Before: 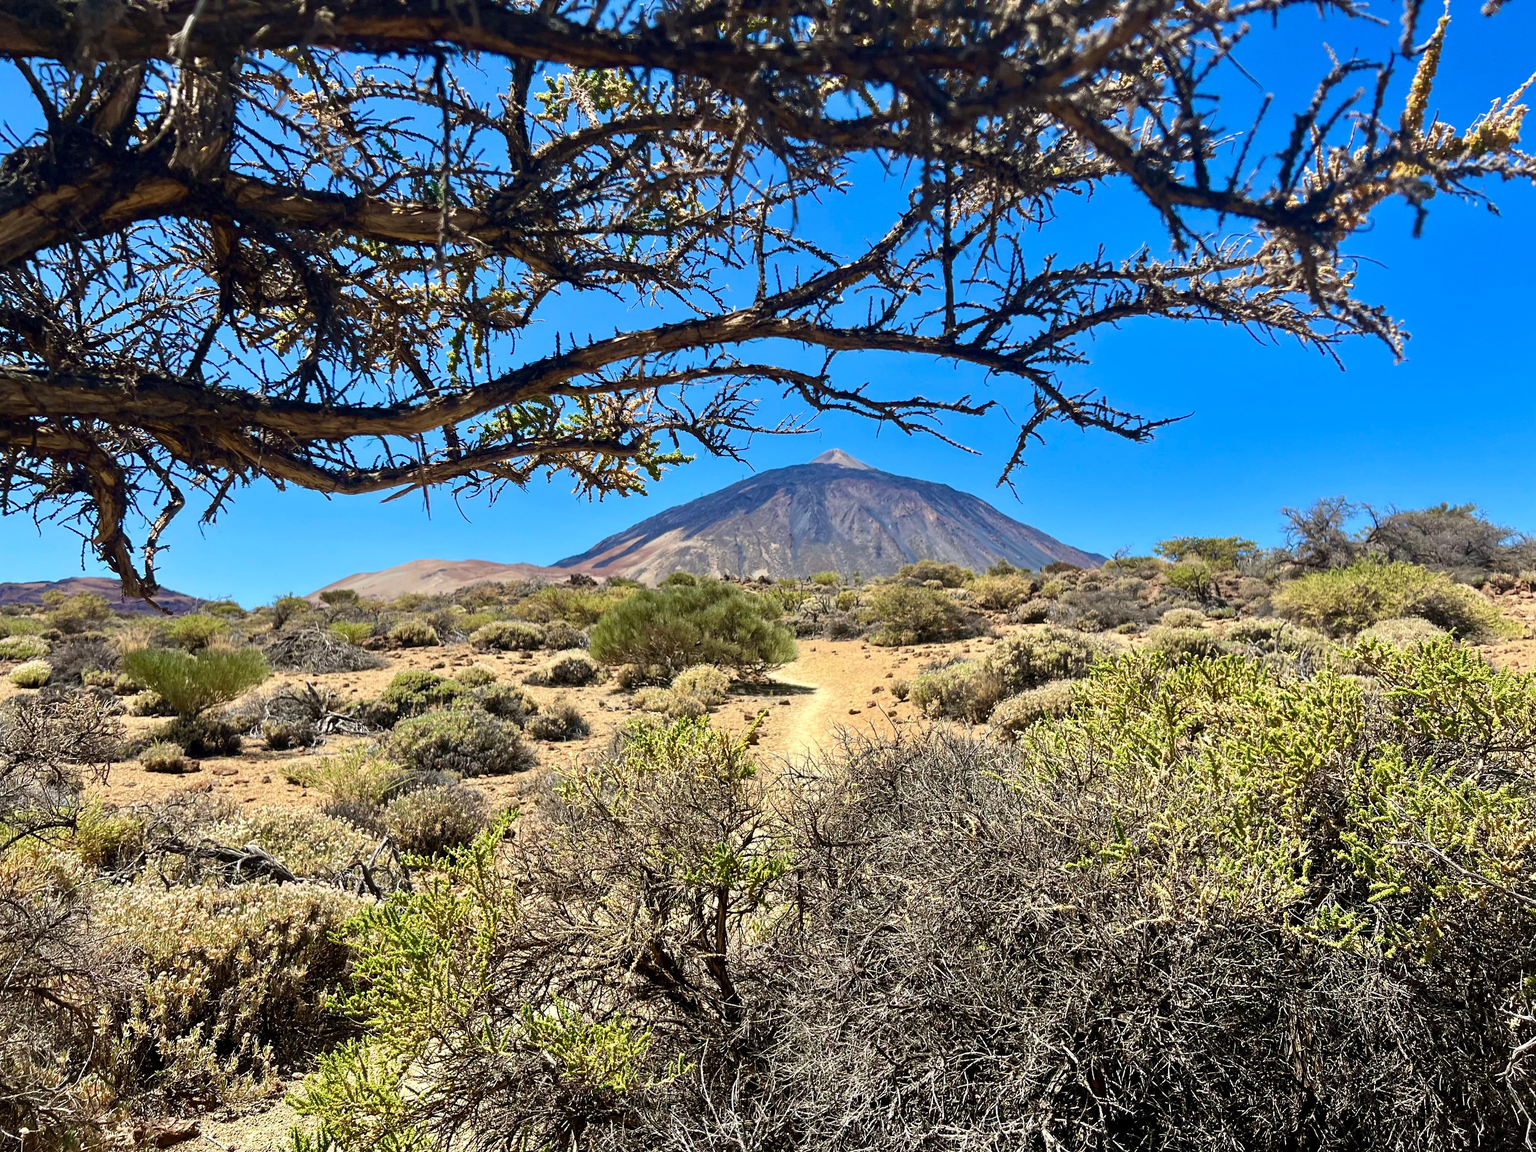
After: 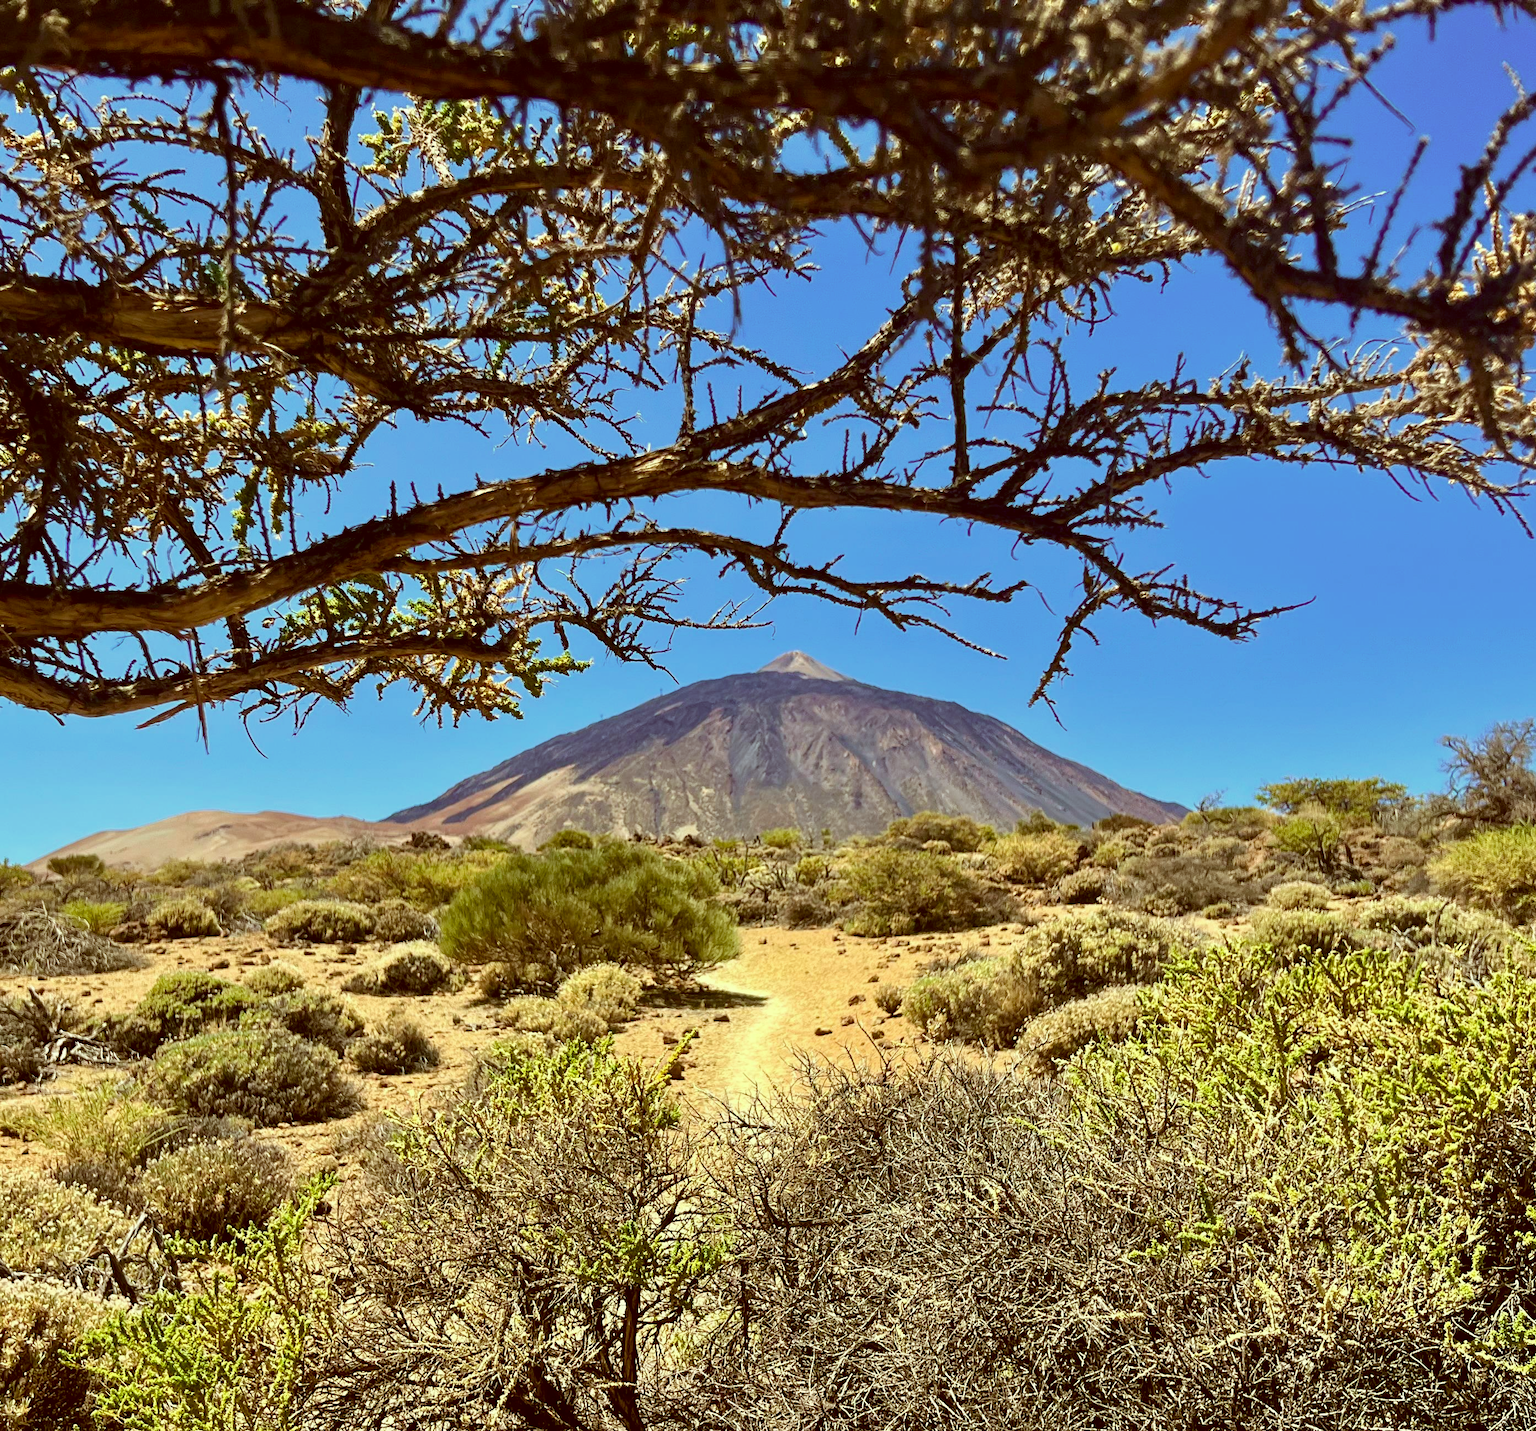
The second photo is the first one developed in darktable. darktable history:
crop: left 18.685%, right 12.293%, bottom 14.231%
color correction: highlights a* -6.1, highlights b* 9.27, shadows a* 10.89, shadows b* 23.86
